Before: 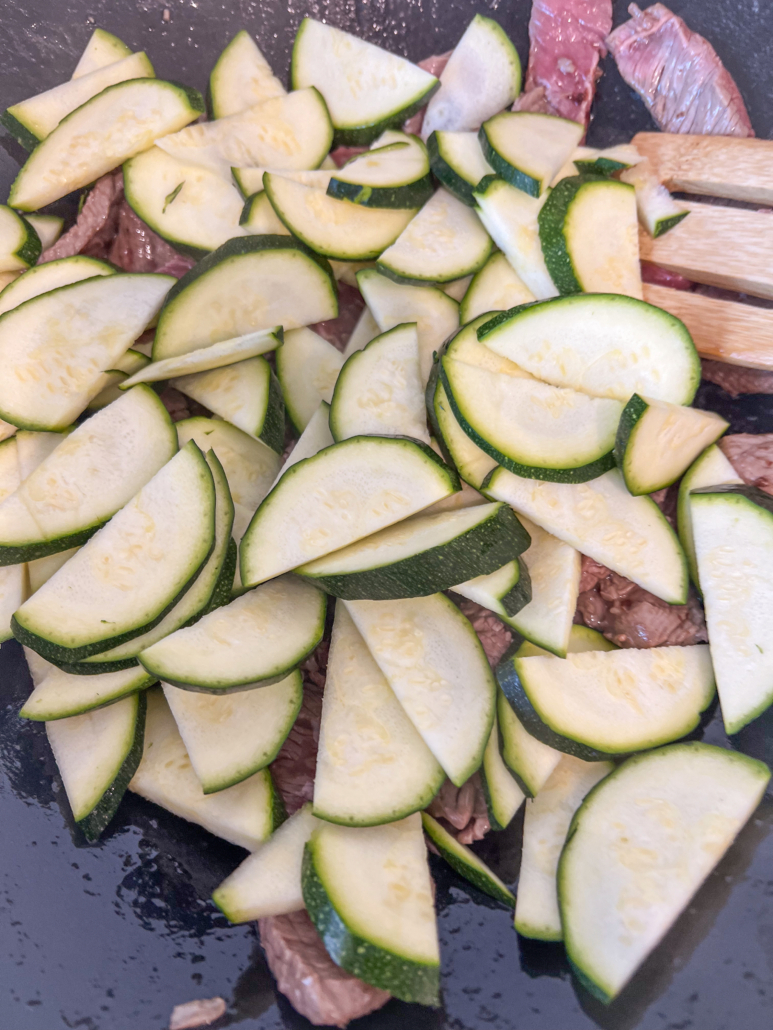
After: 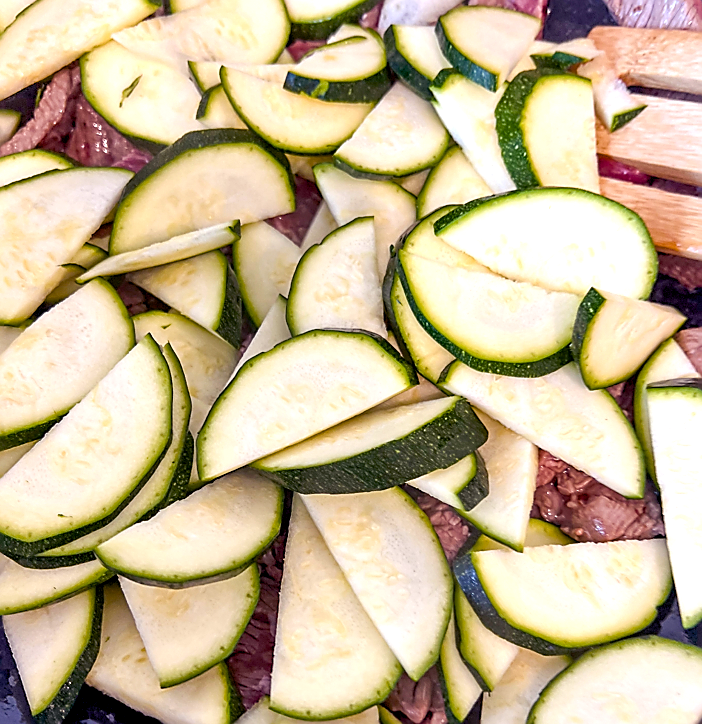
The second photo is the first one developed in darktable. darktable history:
white balance: red 1.004, blue 1.024
color balance rgb: shadows lift › luminance -21.66%, shadows lift › chroma 6.57%, shadows lift › hue 270°, power › chroma 0.68%, power › hue 60°, highlights gain › luminance 6.08%, highlights gain › chroma 1.33%, highlights gain › hue 90°, global offset › luminance -0.87%, perceptual saturation grading › global saturation 26.86%, perceptual saturation grading › highlights -28.39%, perceptual saturation grading › mid-tones 15.22%, perceptual saturation grading › shadows 33.98%, perceptual brilliance grading › highlights 10%, perceptual brilliance grading › mid-tones 5%
crop: left 5.596%, top 10.314%, right 3.534%, bottom 19.395%
sharpen: radius 1.4, amount 1.25, threshold 0.7
